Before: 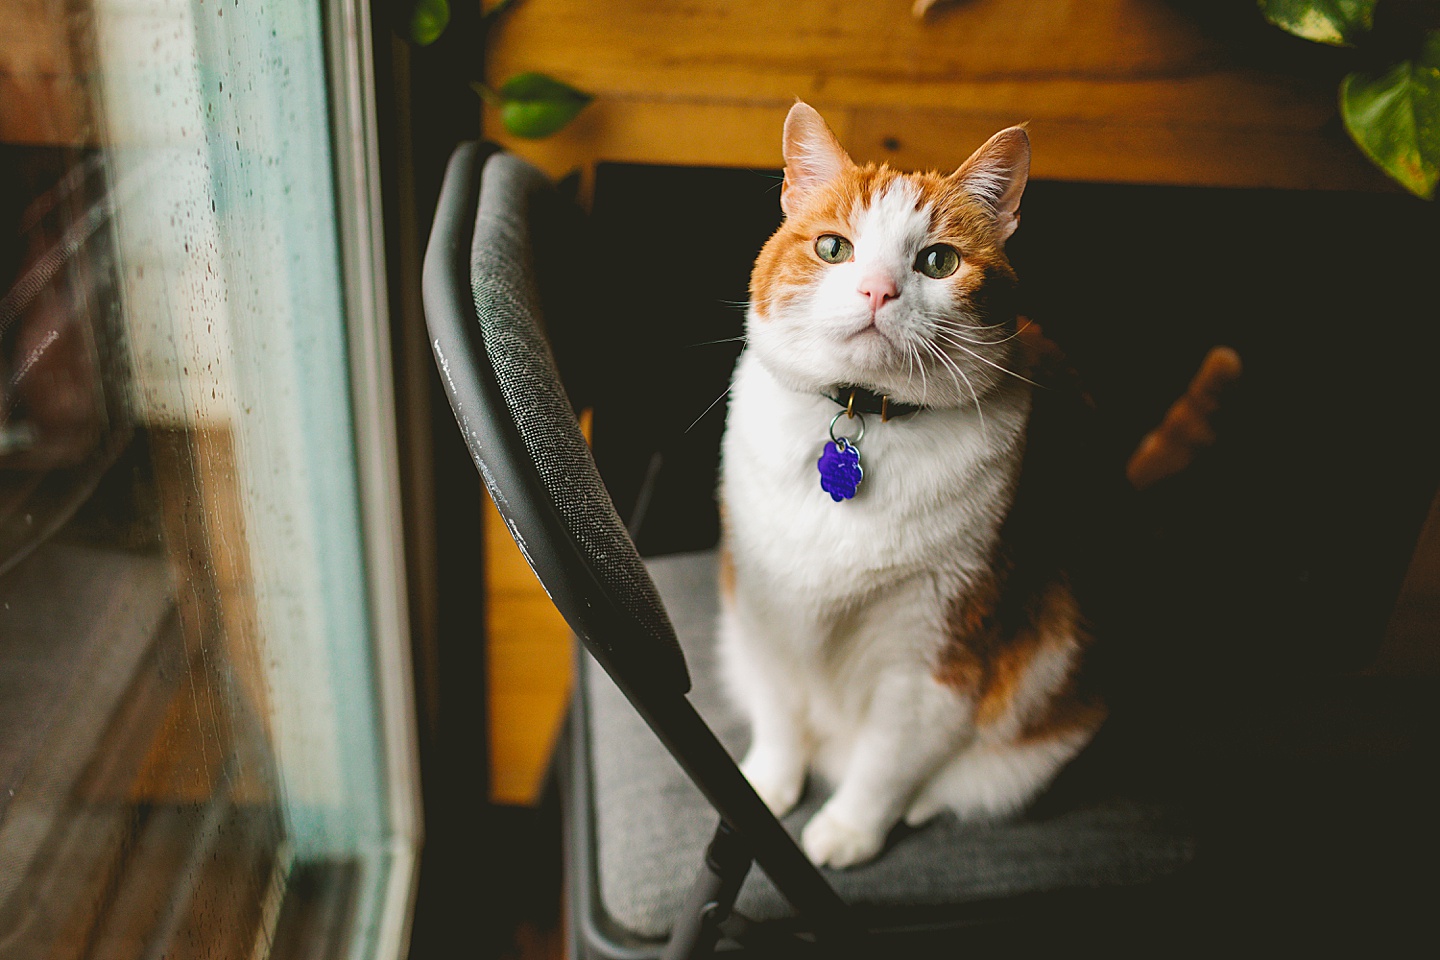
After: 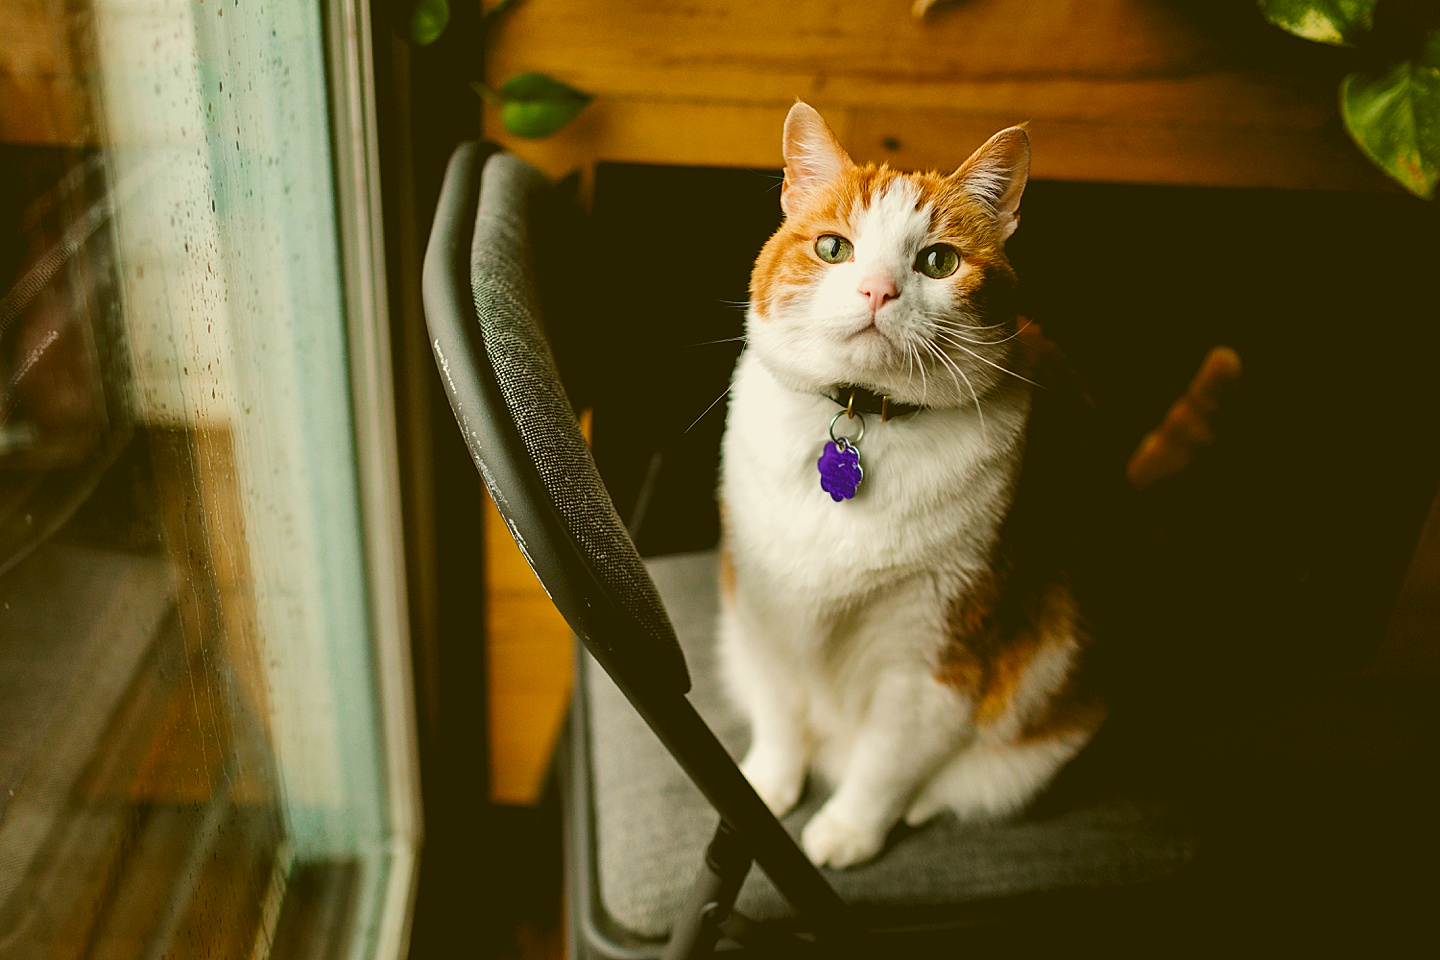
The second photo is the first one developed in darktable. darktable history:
color correction: highlights a* -1.42, highlights b* 10.12, shadows a* 0.615, shadows b* 18.59
